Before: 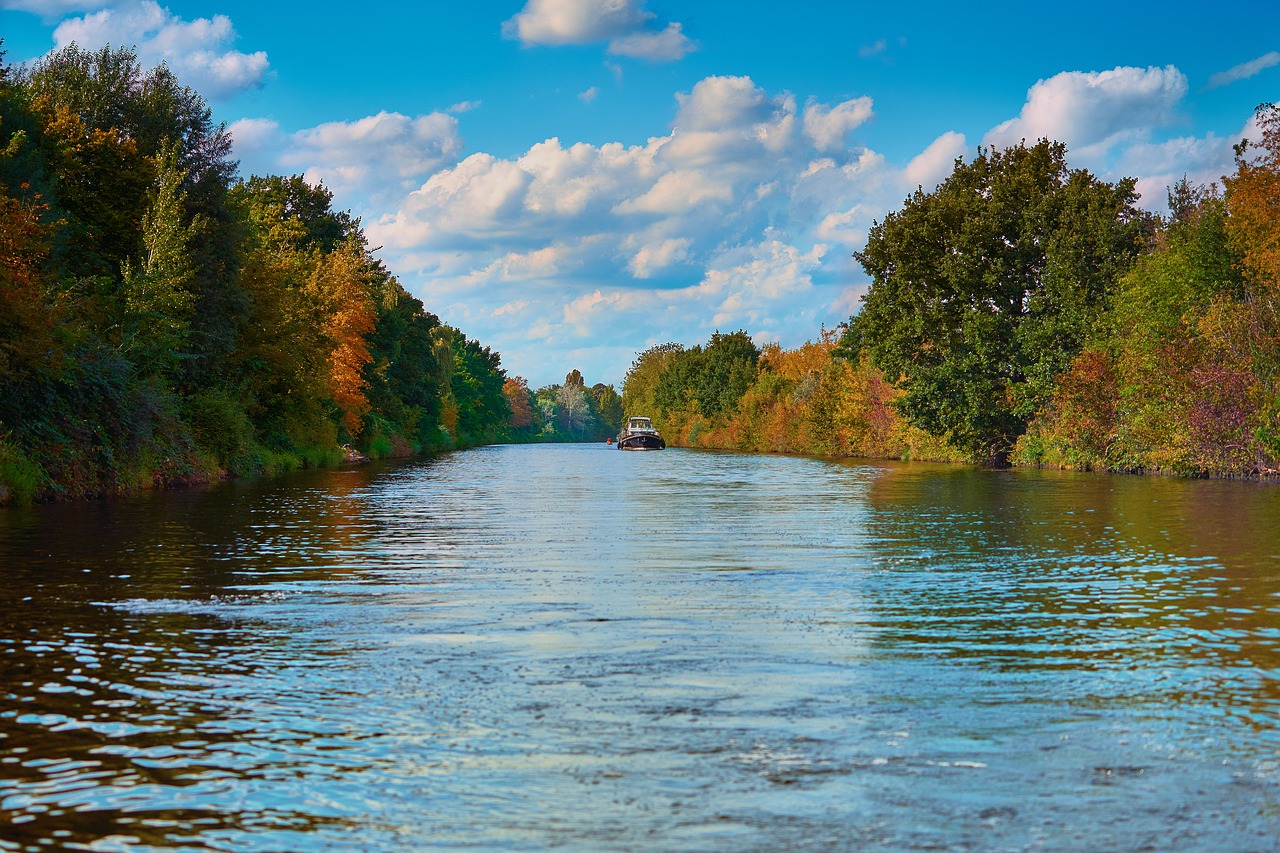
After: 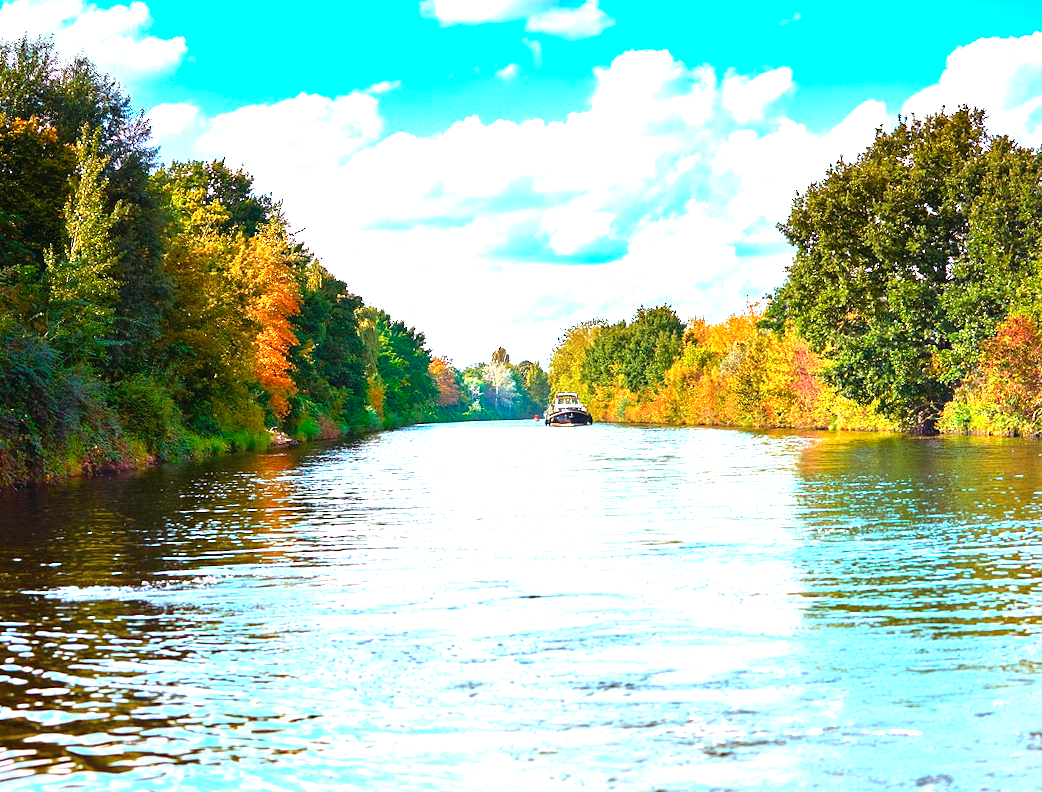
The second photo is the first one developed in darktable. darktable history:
levels: levels [0, 0.281, 0.562]
crop and rotate: angle 1.36°, left 4.163%, top 1.212%, right 11.531%, bottom 2.666%
